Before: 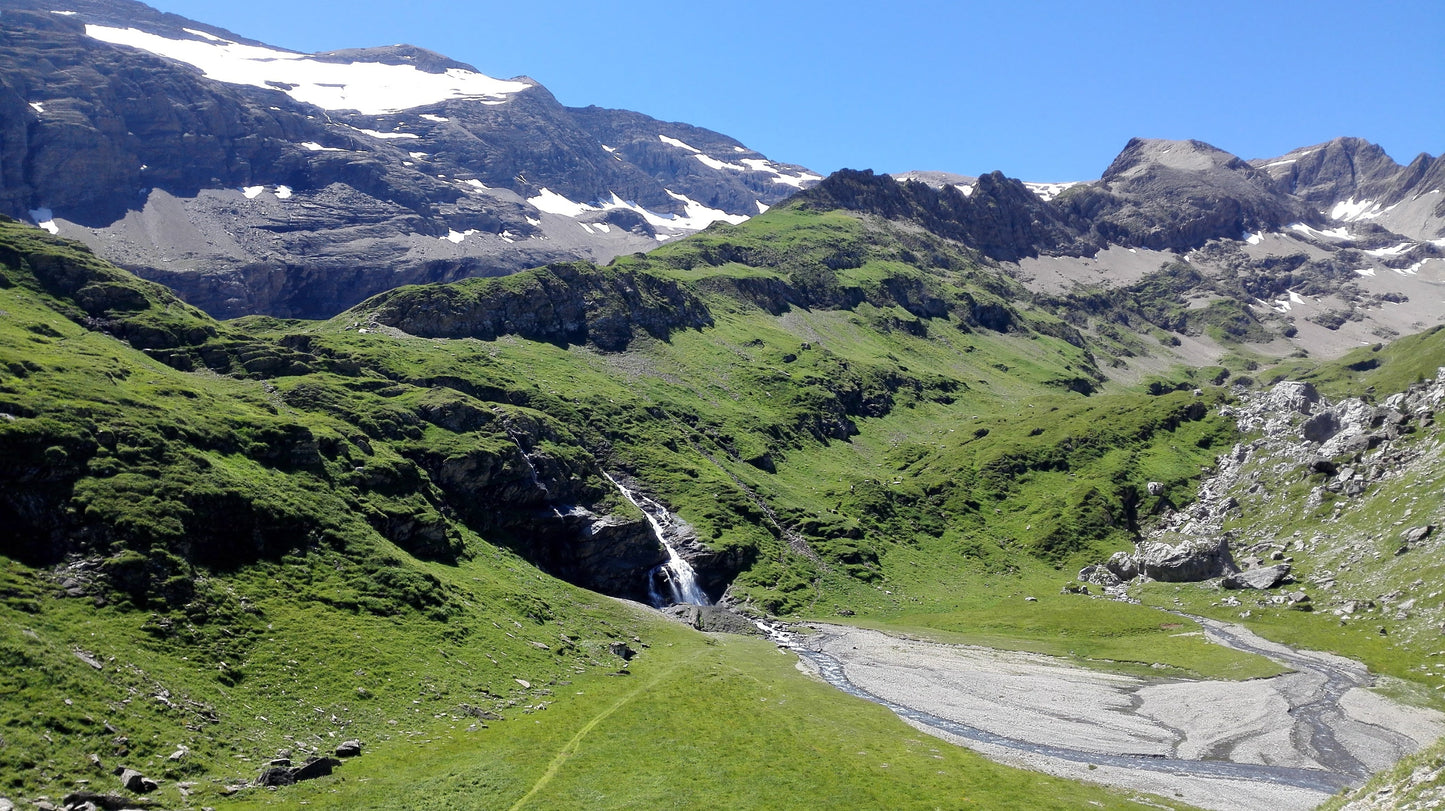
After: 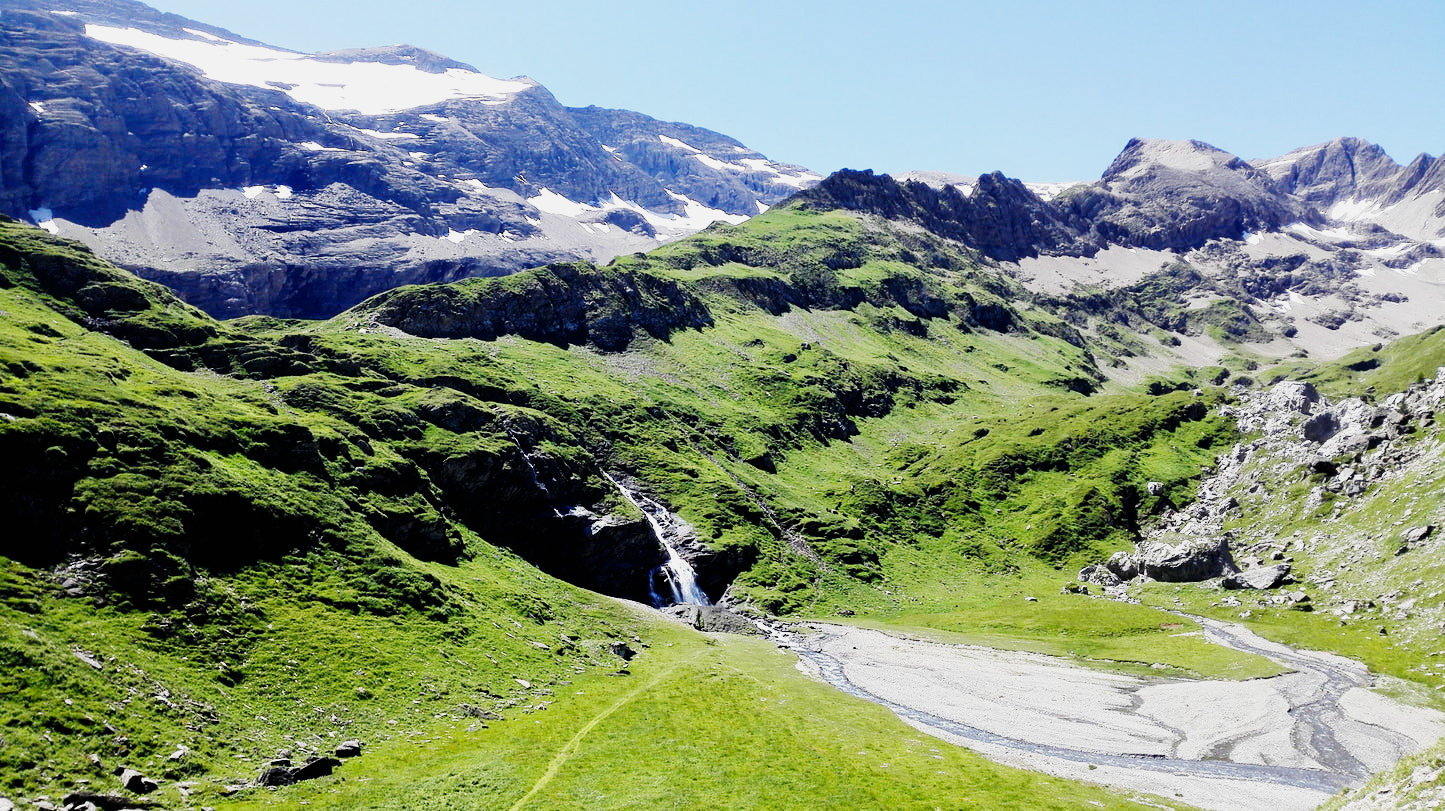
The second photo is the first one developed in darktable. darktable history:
sigmoid: contrast 2, skew -0.2, preserve hue 0%, red attenuation 0.1, red rotation 0.035, green attenuation 0.1, green rotation -0.017, blue attenuation 0.15, blue rotation -0.052, base primaries Rec2020
exposure: black level correction 0, exposure 0.5 EV, compensate highlight preservation false
